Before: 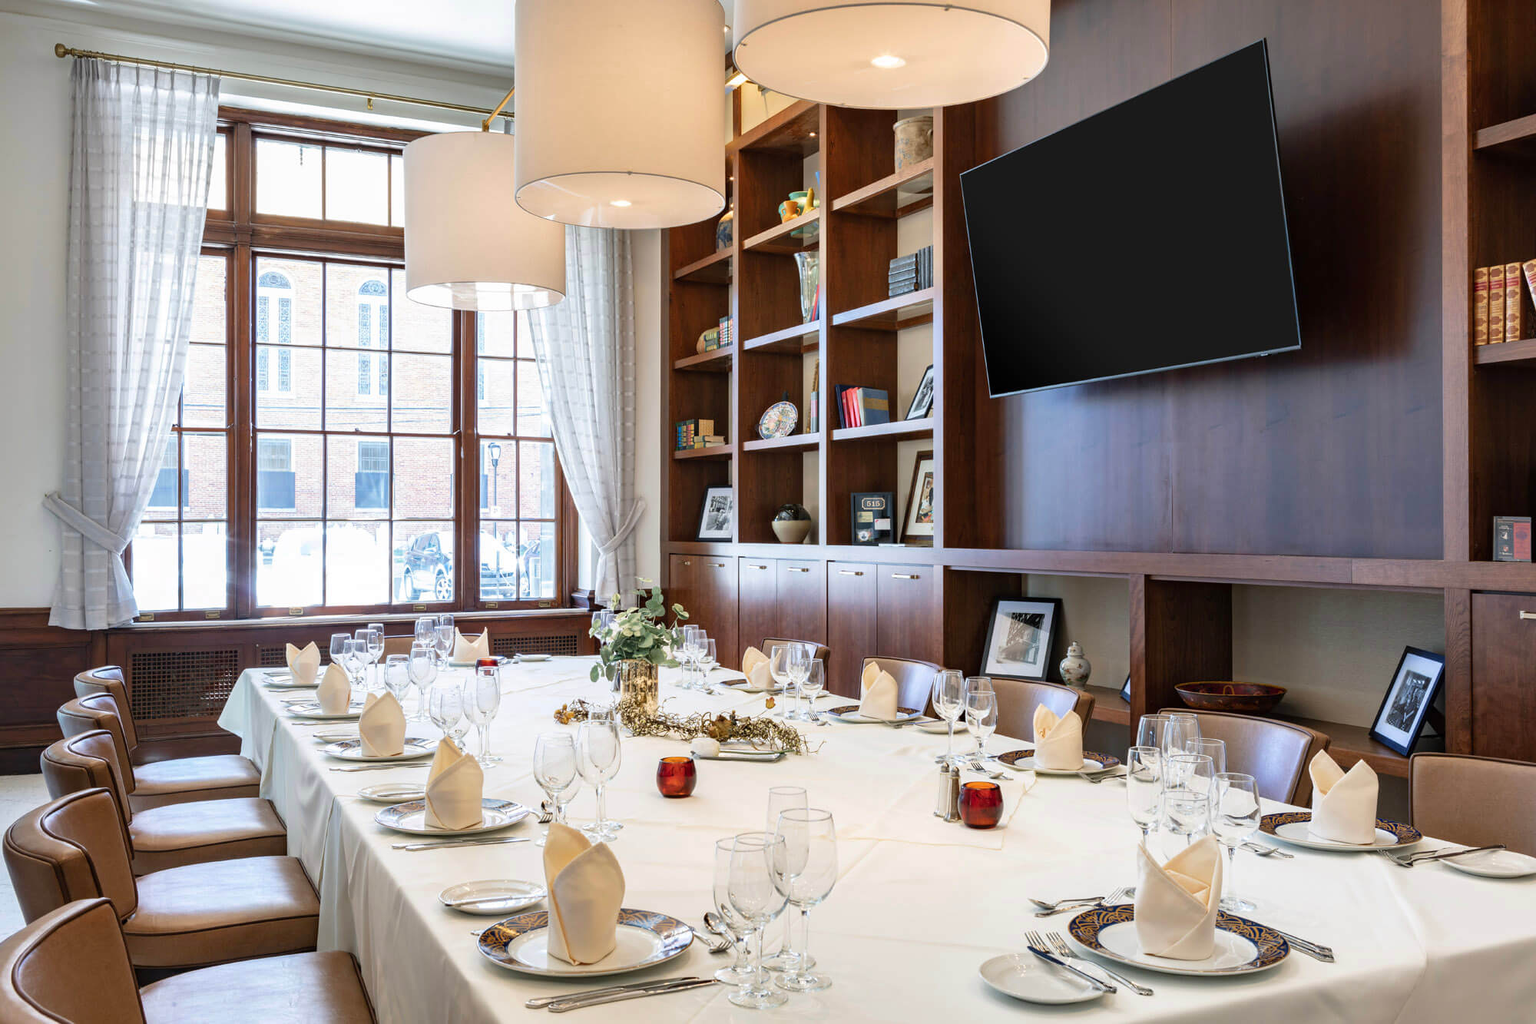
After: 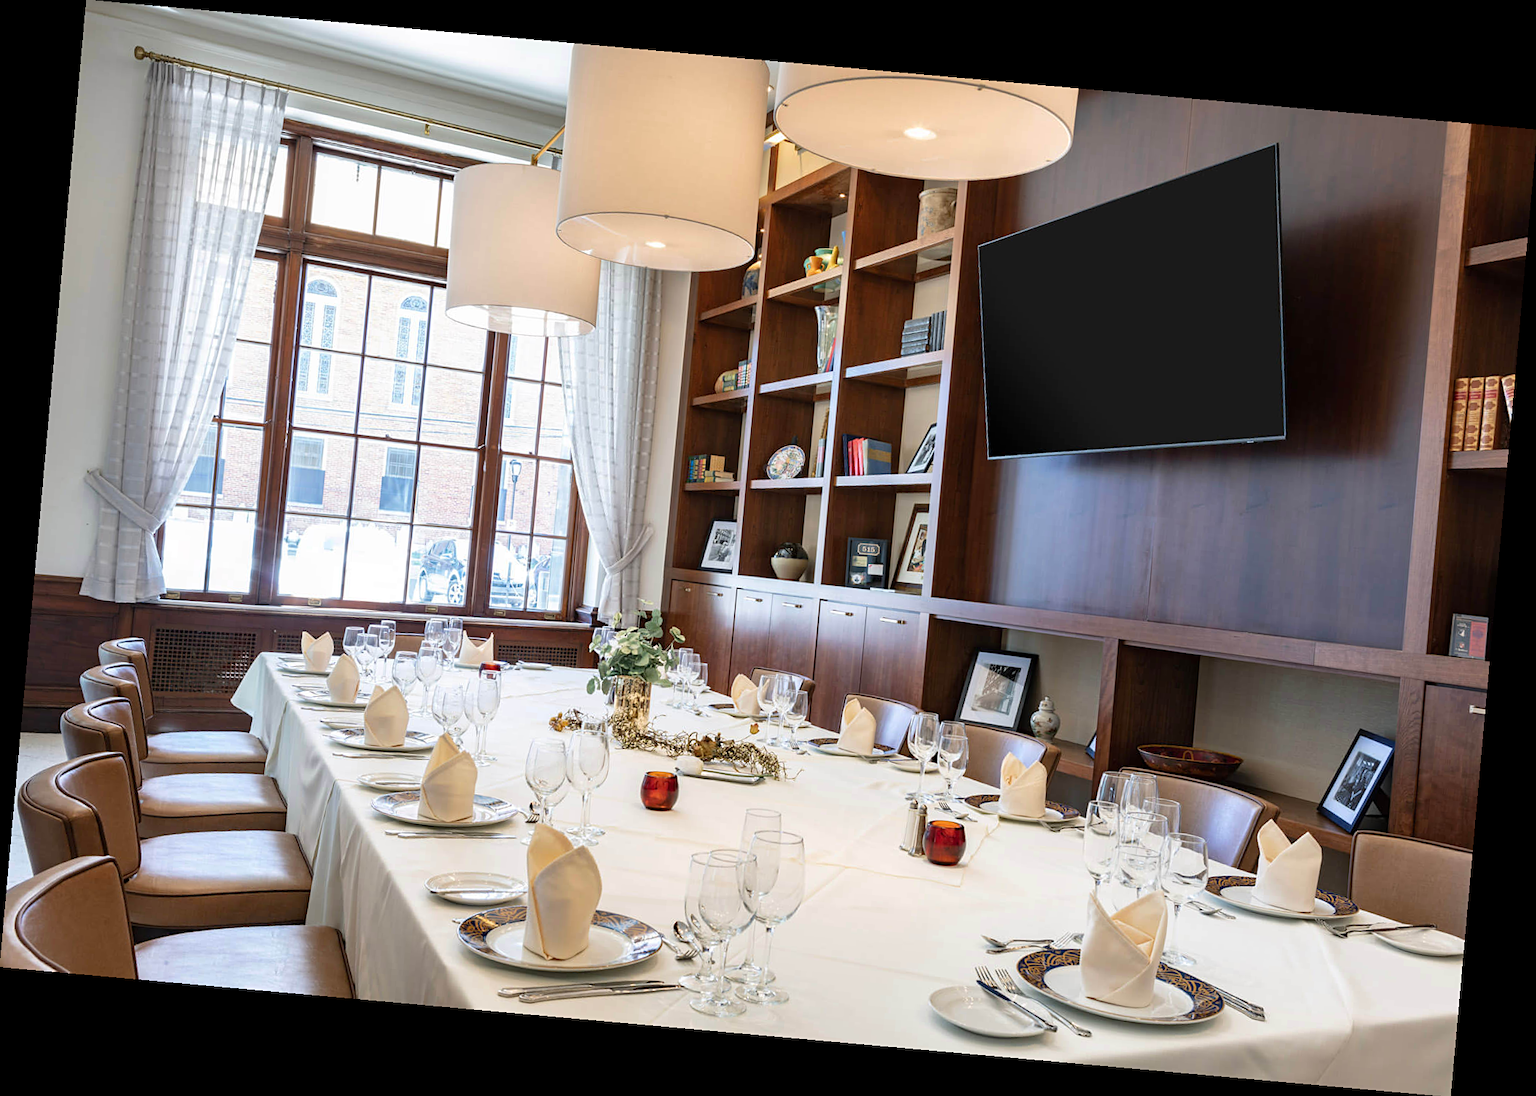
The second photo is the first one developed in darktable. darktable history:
rotate and perspective: rotation 5.12°, automatic cropping off
sharpen: amount 0.2
